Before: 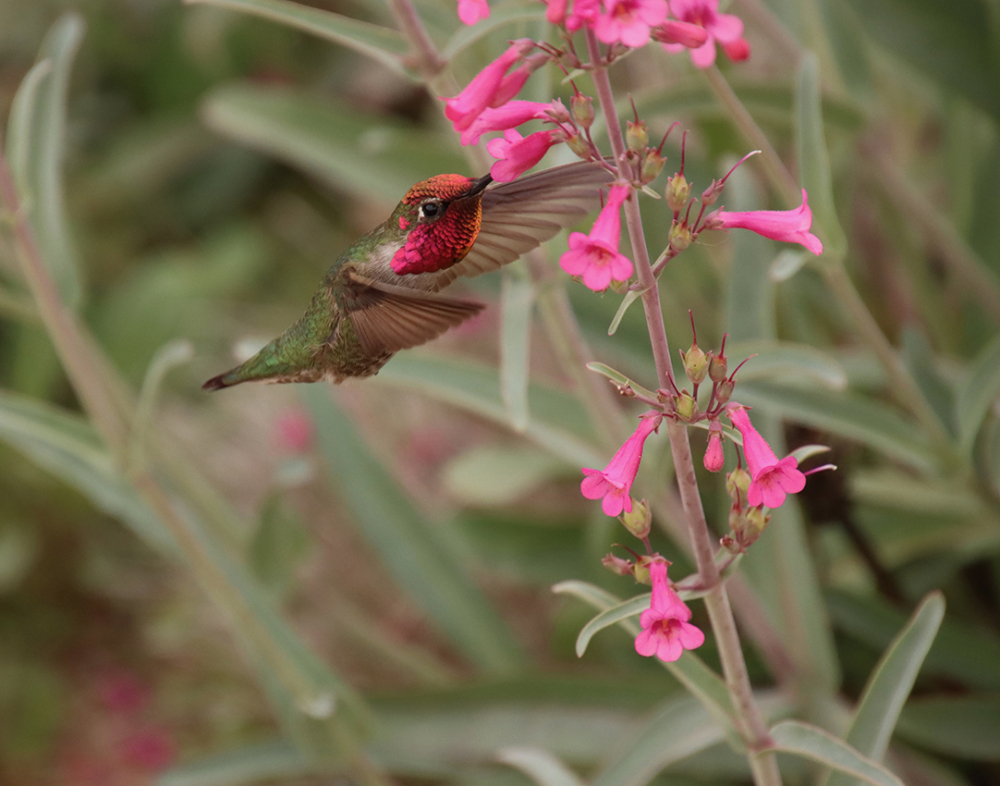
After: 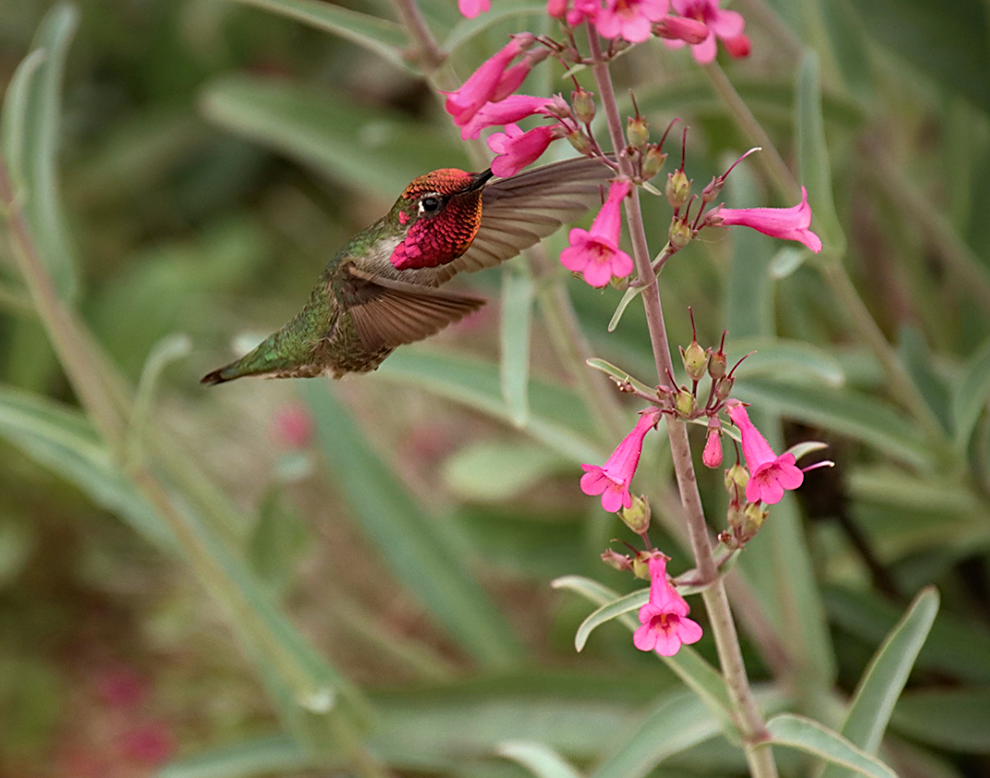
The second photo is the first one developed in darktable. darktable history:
rotate and perspective: rotation 0.174°, lens shift (vertical) 0.013, lens shift (horizontal) 0.019, shear 0.001, automatic cropping original format, crop left 0.007, crop right 0.991, crop top 0.016, crop bottom 0.997
exposure: black level correction 0.001, exposure 0.5 EV, compensate exposure bias true, compensate highlight preservation false
rgb curve: curves: ch0 [(0, 0) (0.078, 0.051) (0.929, 0.956) (1, 1)], compensate middle gray true
sharpen: on, module defaults
graduated density: rotation -0.352°, offset 57.64
haze removal: adaptive false
